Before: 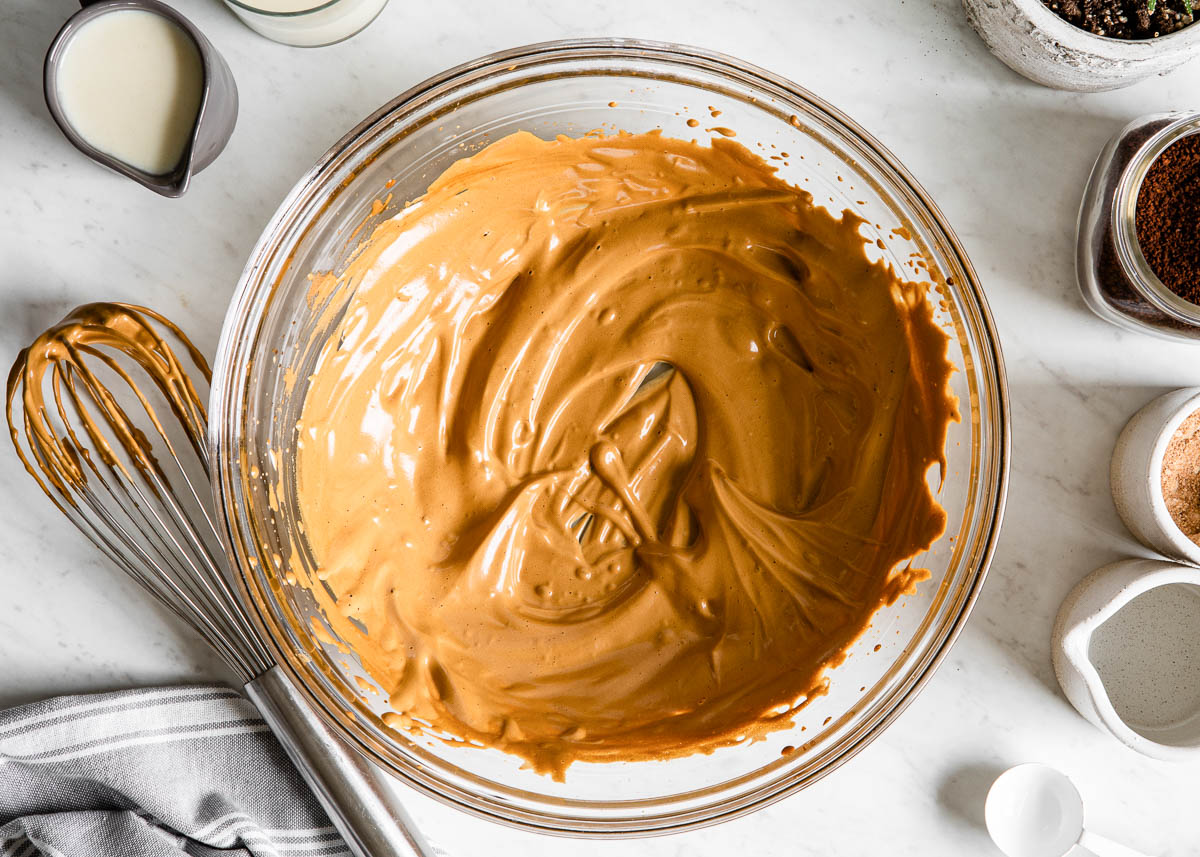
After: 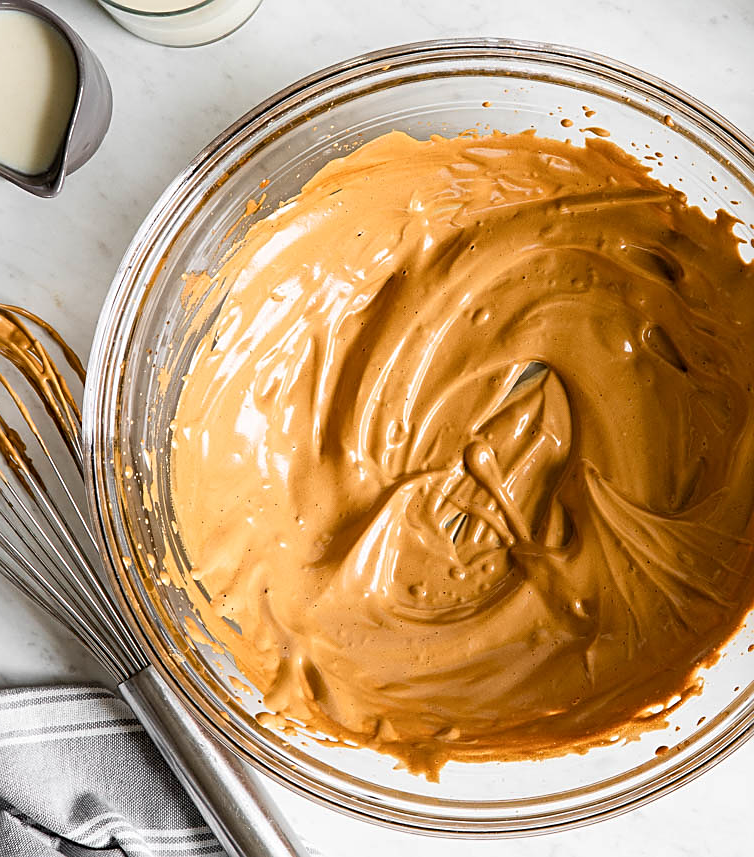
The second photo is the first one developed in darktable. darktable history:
crop: left 10.579%, right 26.505%
sharpen: on, module defaults
velvia: strength 6.55%
